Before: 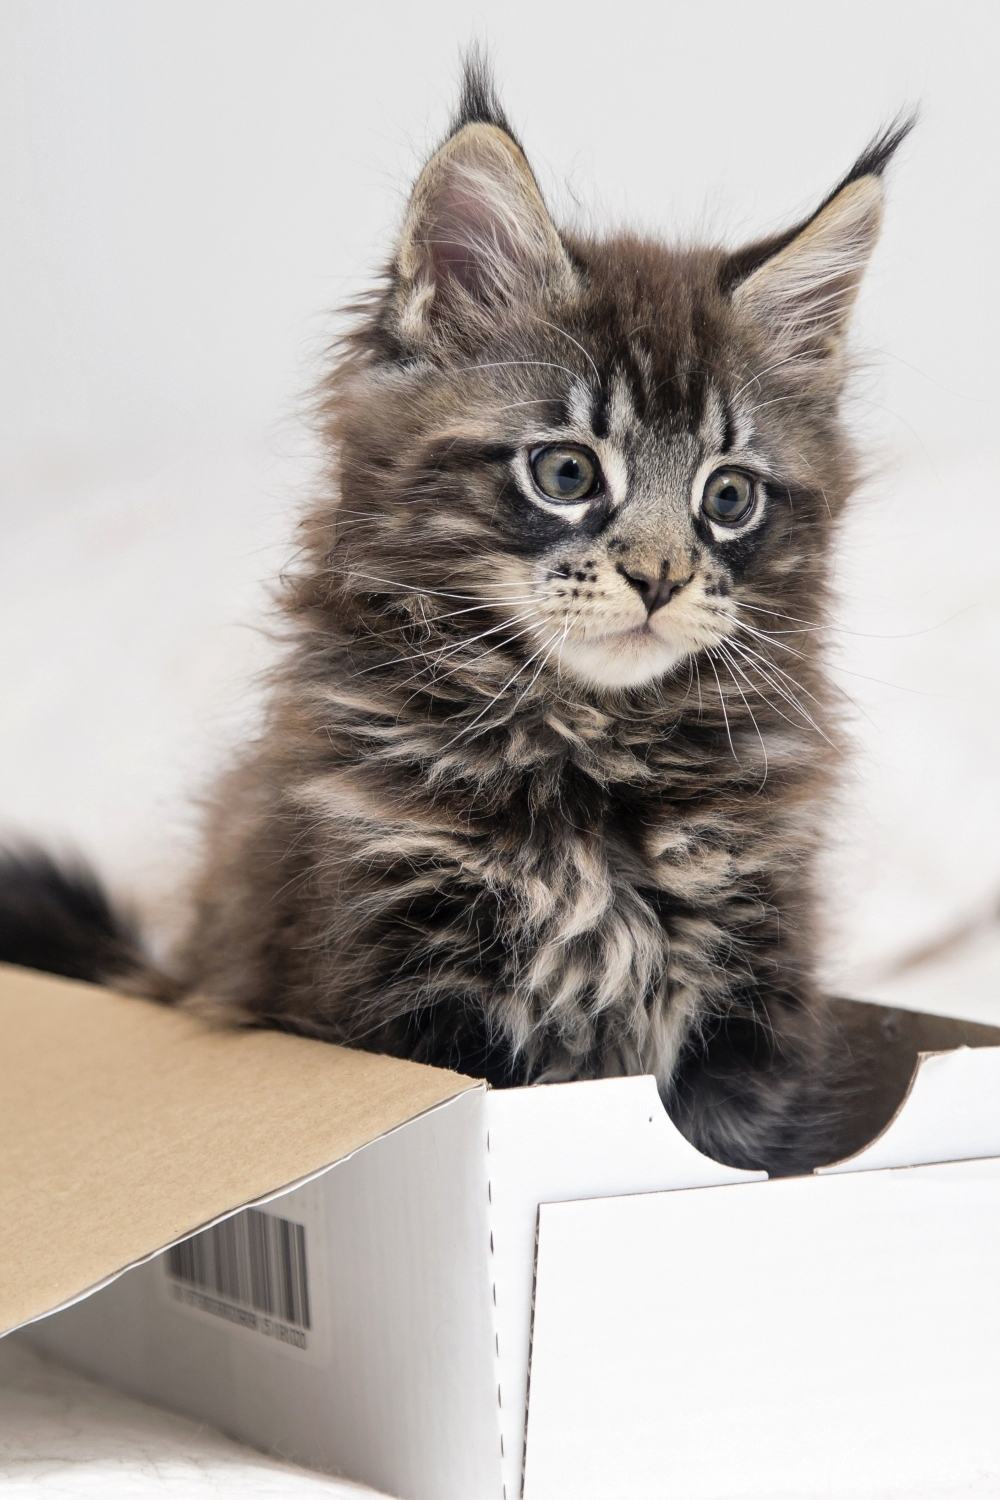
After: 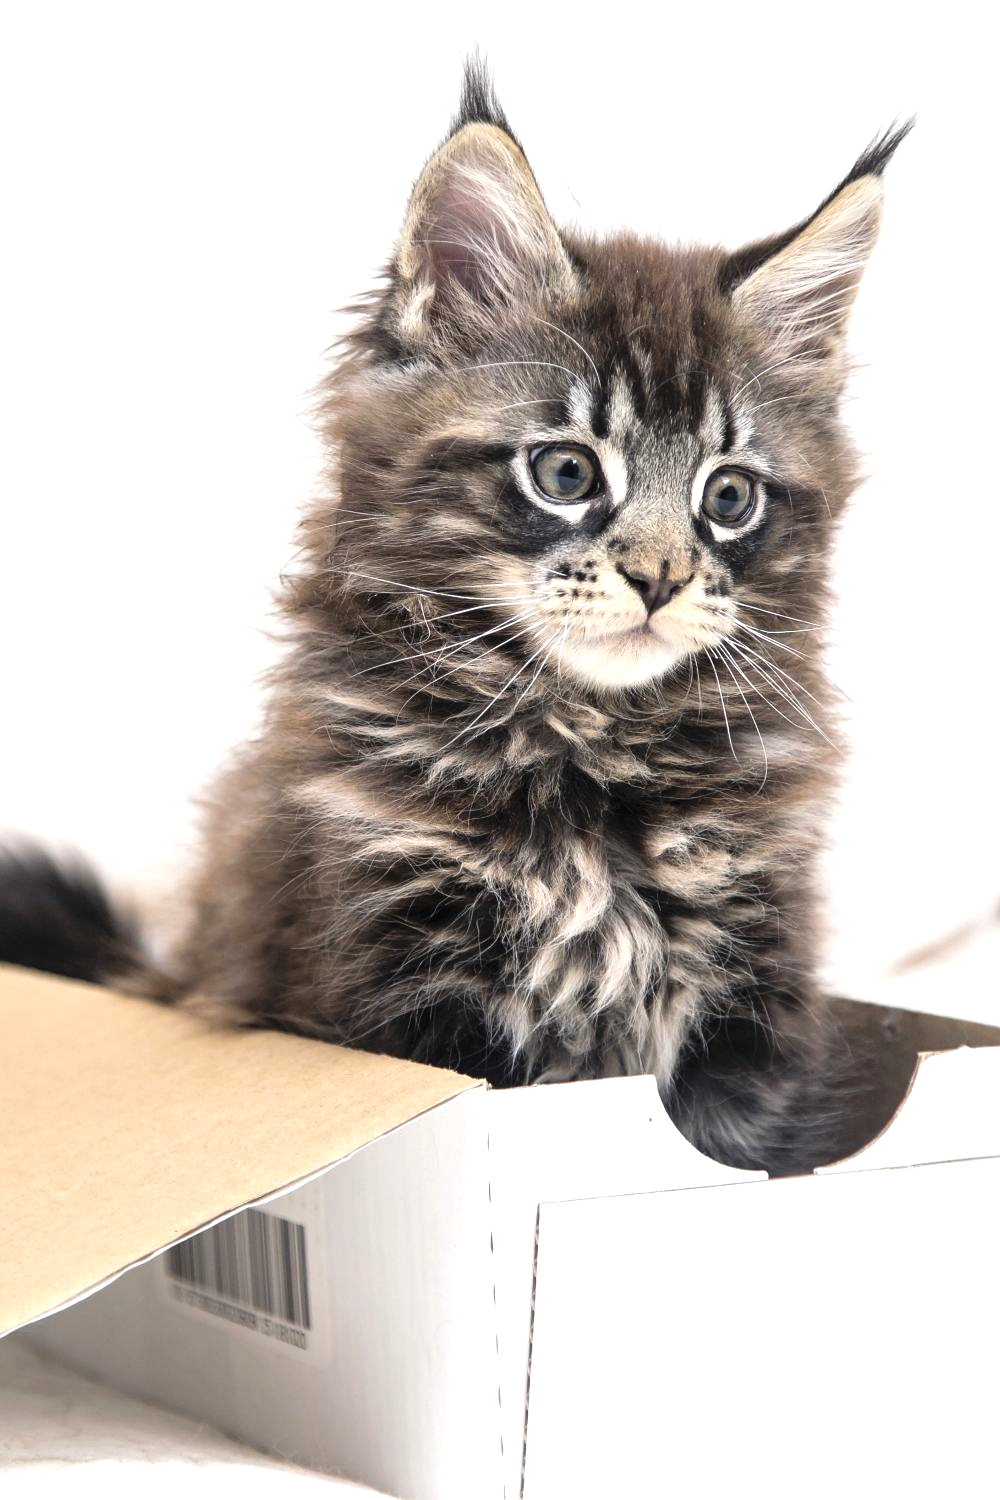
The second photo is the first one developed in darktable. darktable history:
levels: levels [0.016, 0.492, 0.969]
exposure: black level correction -0.002, exposure 0.54 EV, compensate highlight preservation false
